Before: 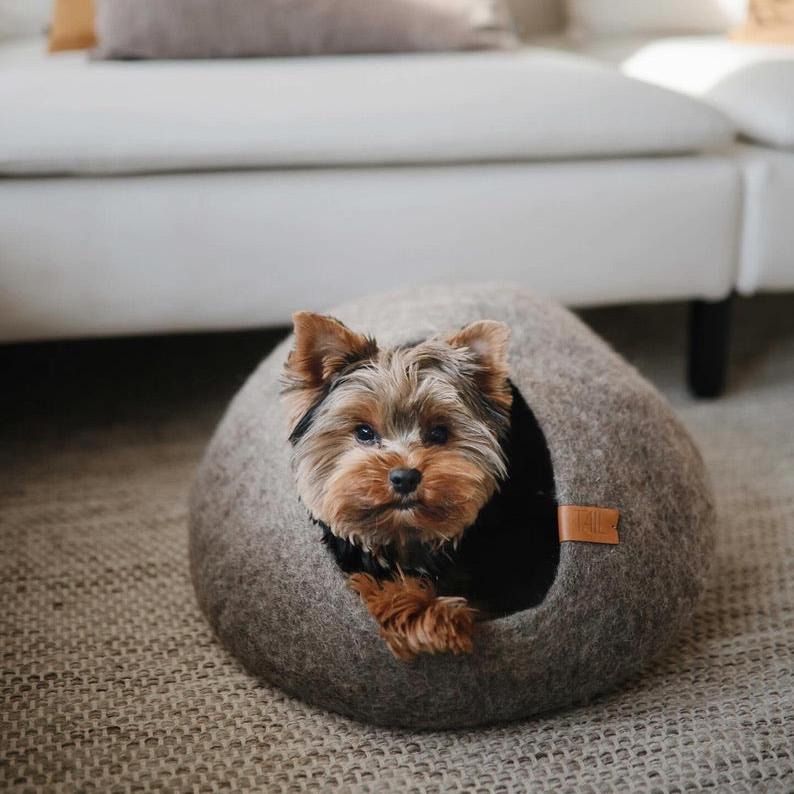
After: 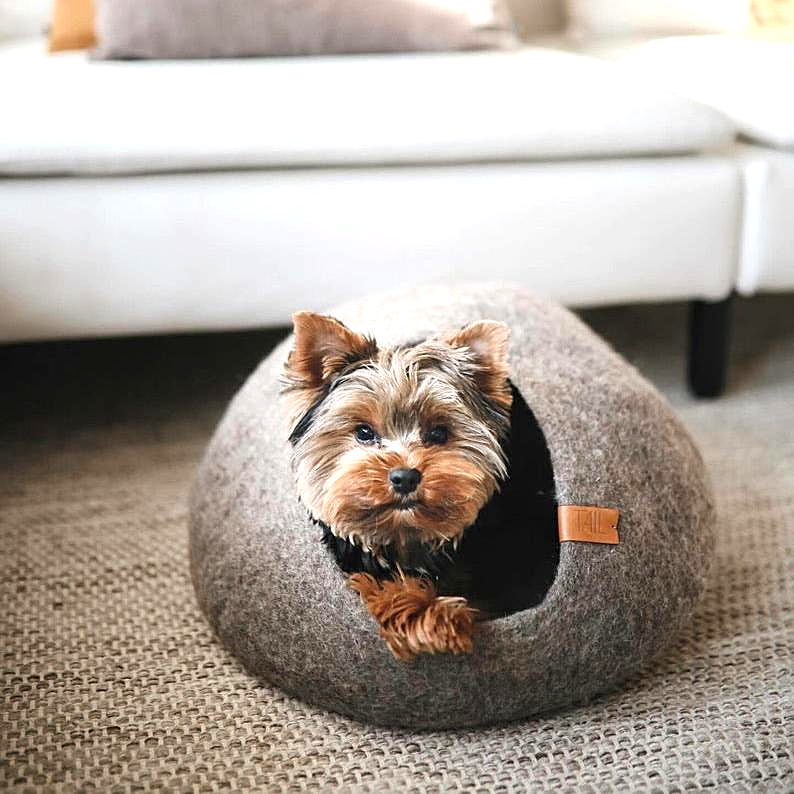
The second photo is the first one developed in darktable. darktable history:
exposure: exposure 0.921 EV, compensate highlight preservation false
sharpen: on, module defaults
